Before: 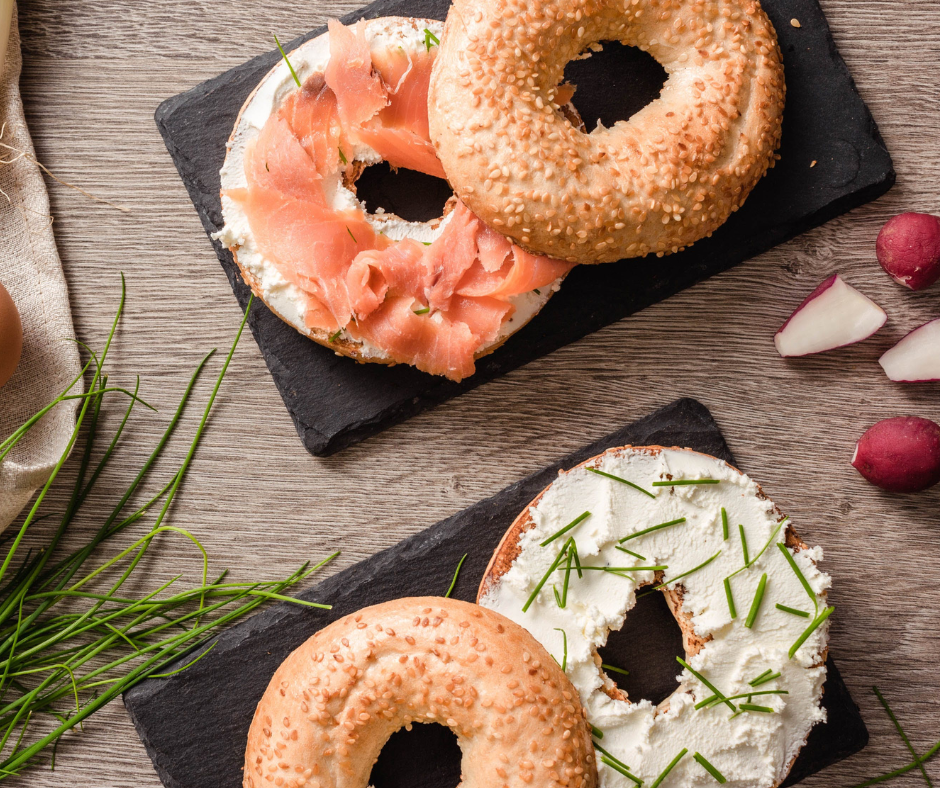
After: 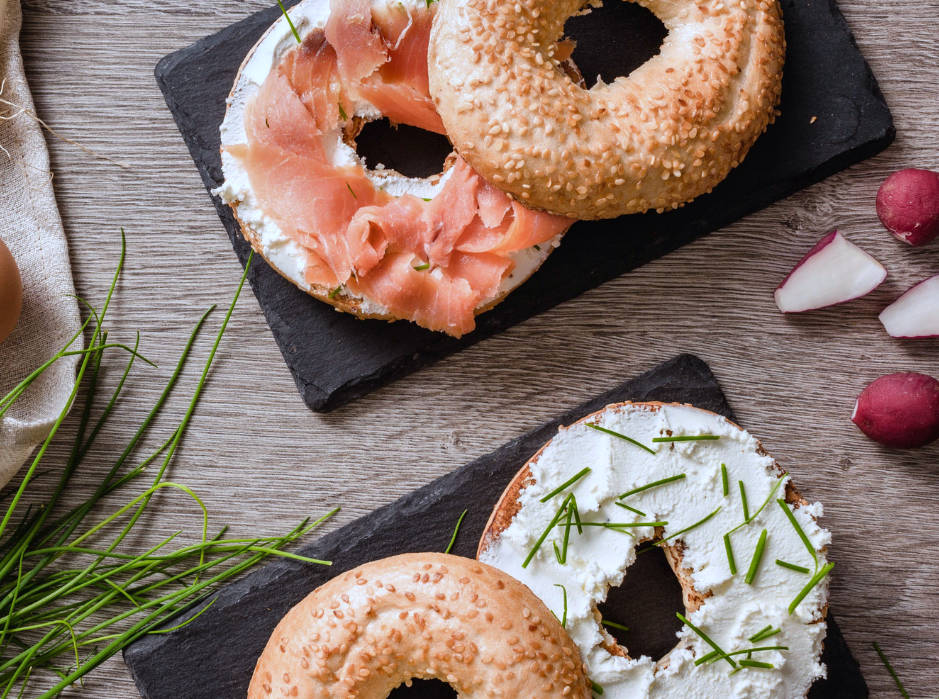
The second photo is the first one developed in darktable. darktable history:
shadows and highlights: shadows 24.5, highlights -78.15, soften with gaussian
crop and rotate: top 5.609%, bottom 5.609%
white balance: red 0.931, blue 1.11
color correction: highlights a* 0.003, highlights b* -0.283
